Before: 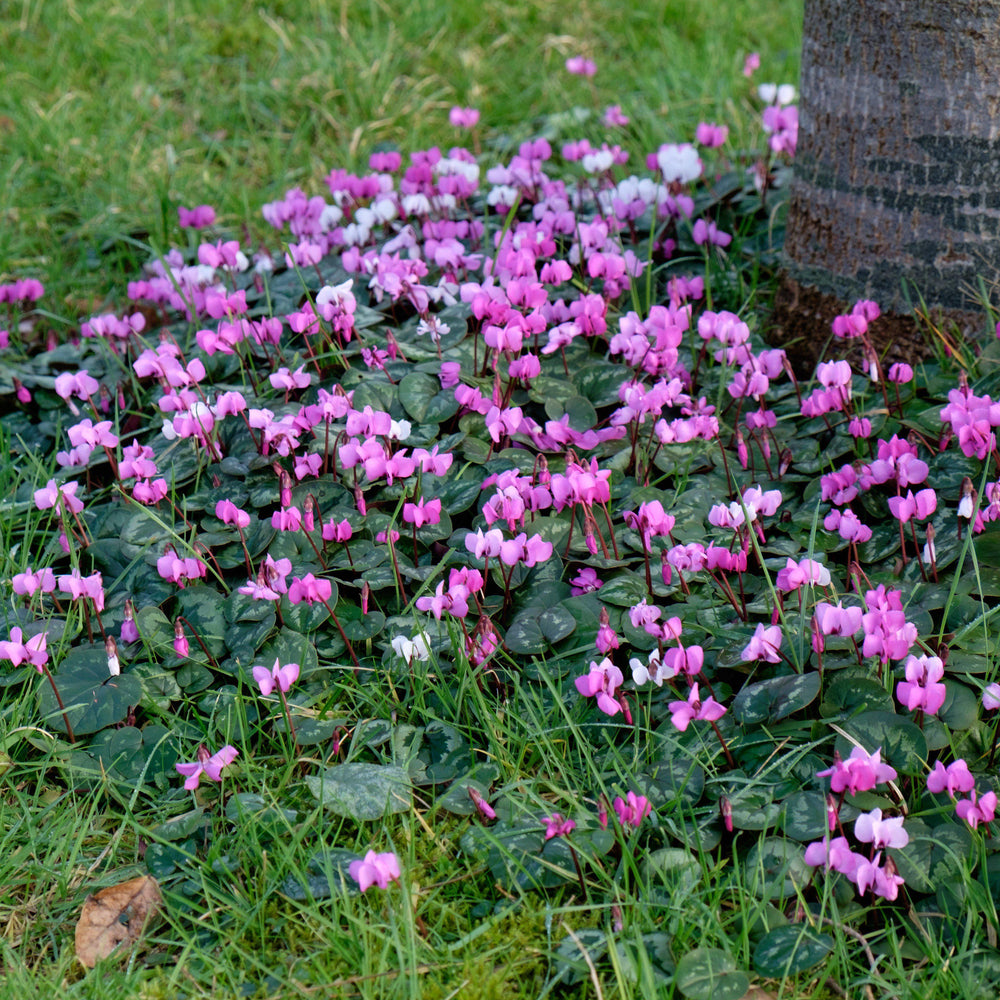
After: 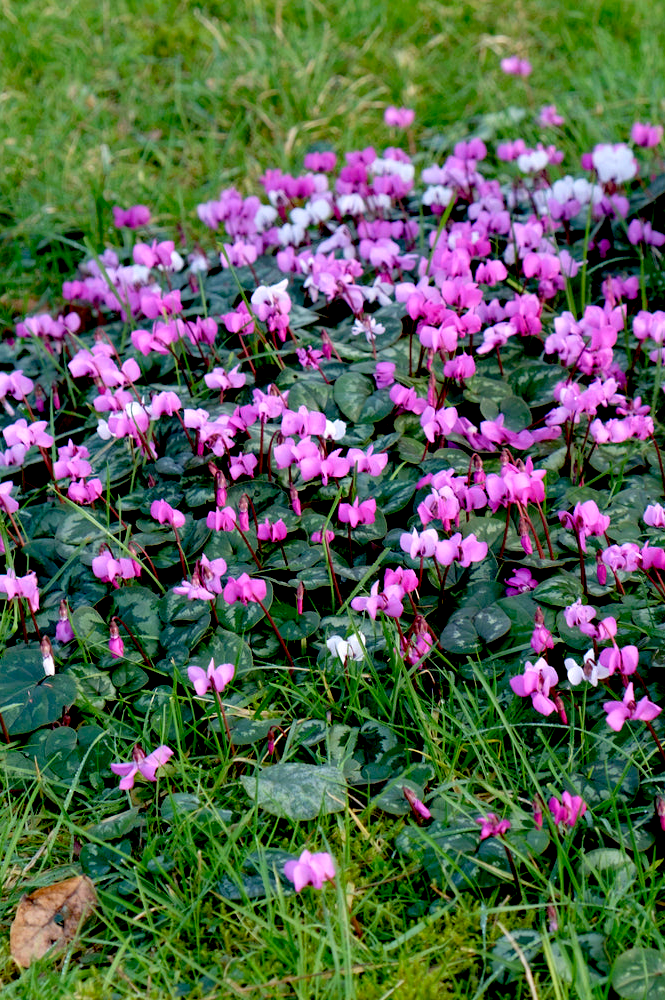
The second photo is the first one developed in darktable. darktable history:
crop and rotate: left 6.526%, right 26.9%
exposure: black level correction 0.026, exposure 0.185 EV, compensate highlight preservation false
